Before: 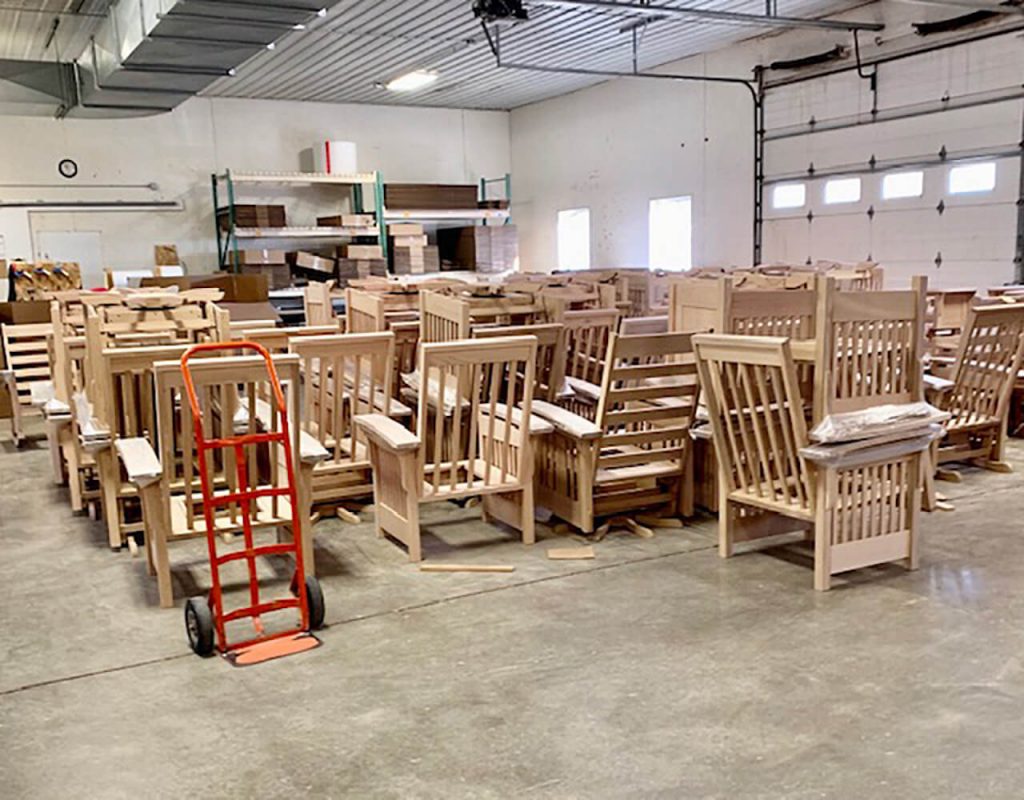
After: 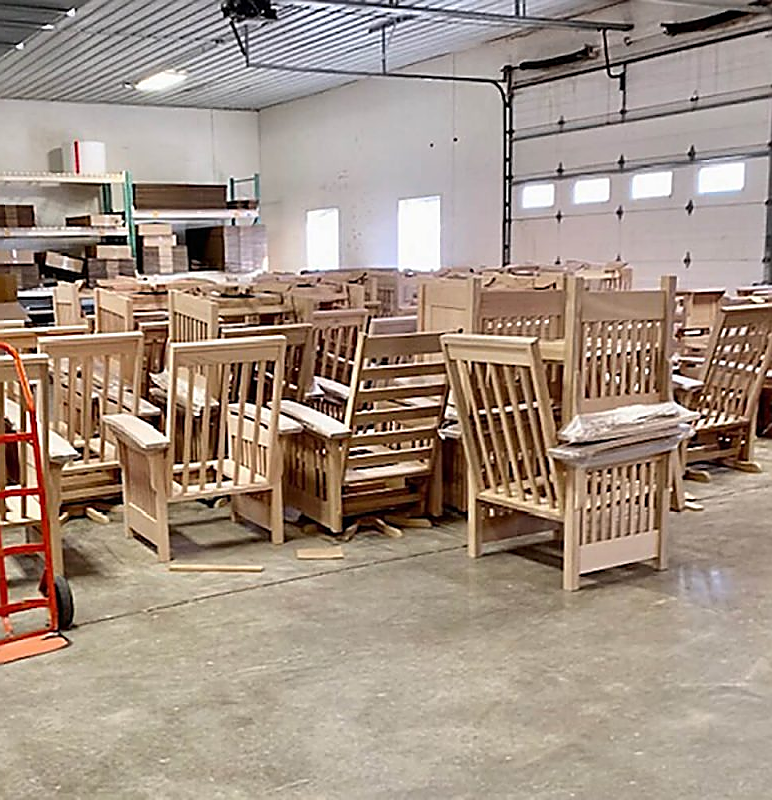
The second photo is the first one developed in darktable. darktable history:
sharpen: radius 1.4, amount 1.25, threshold 0.7
crop and rotate: left 24.6%
